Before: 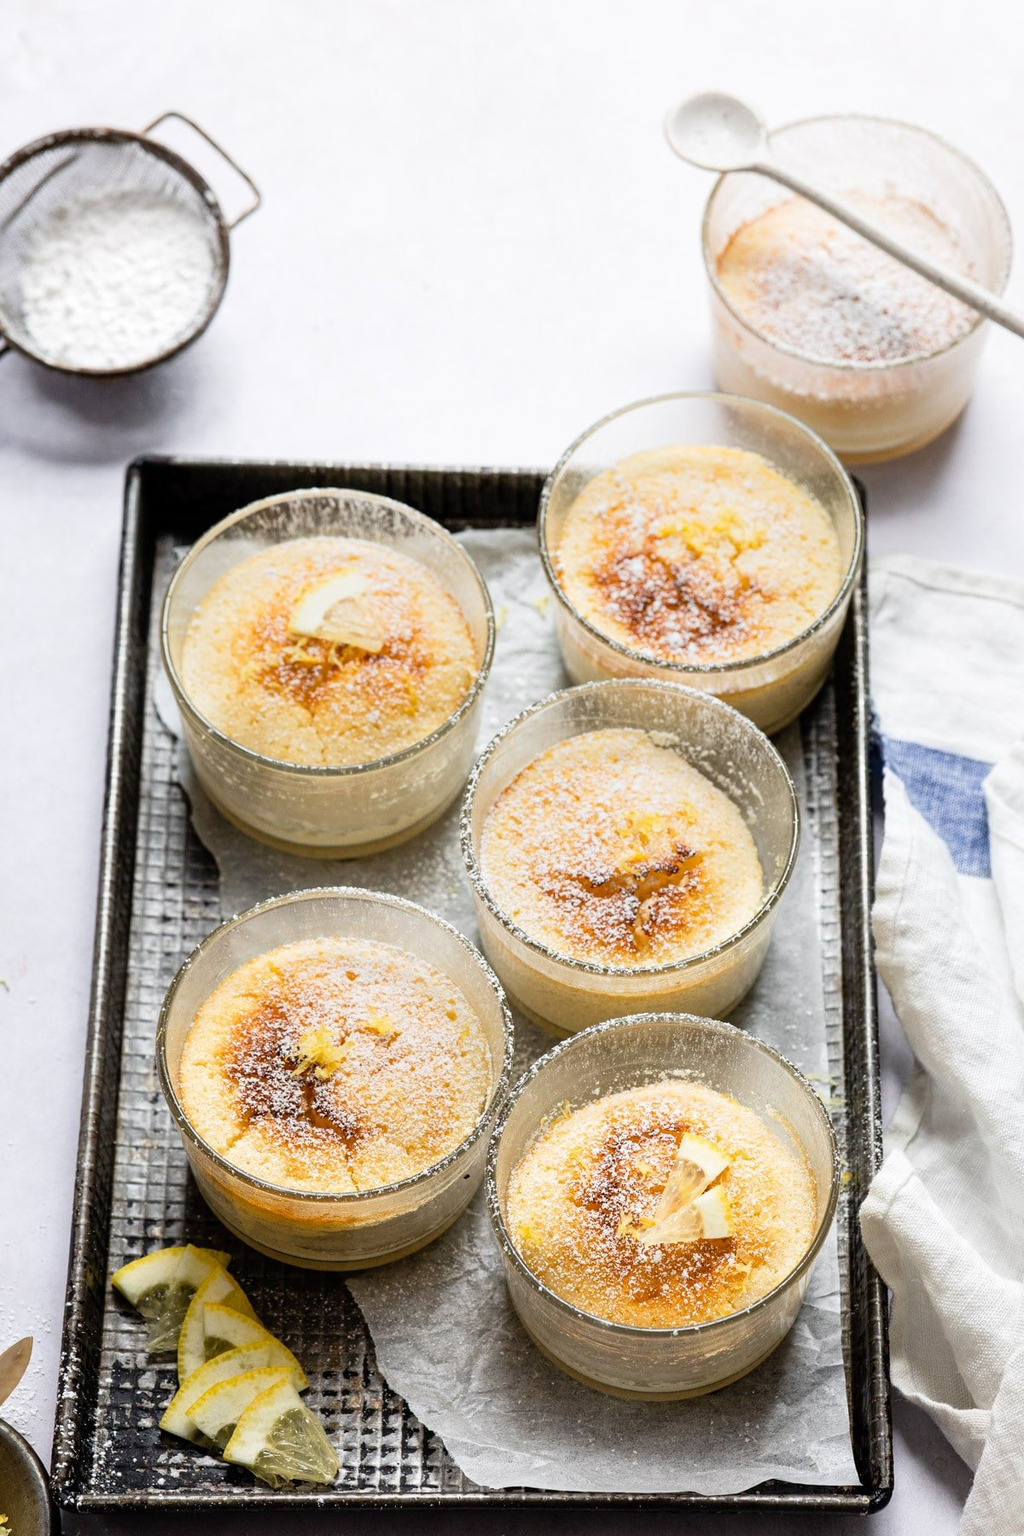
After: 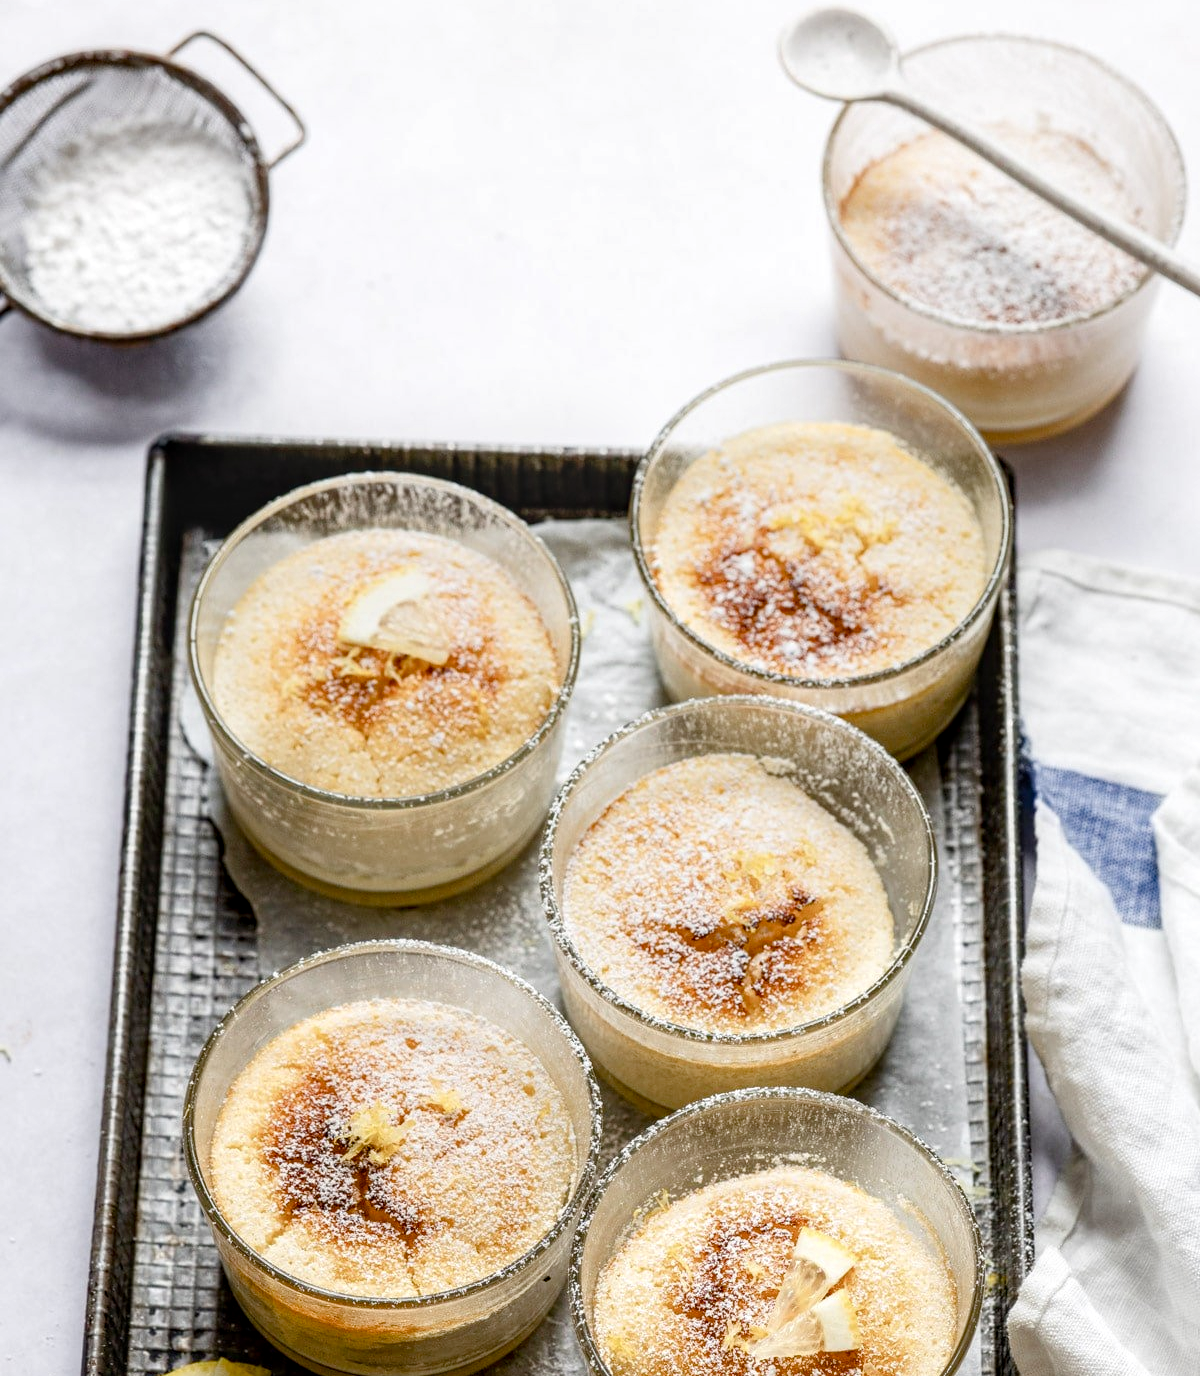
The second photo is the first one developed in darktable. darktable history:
crop: top 5.61%, bottom 17.708%
color balance rgb: perceptual saturation grading › global saturation 20%, perceptual saturation grading › highlights -49.473%, perceptual saturation grading › shadows 24.522%, global vibrance 15.131%
local contrast: detail 130%
